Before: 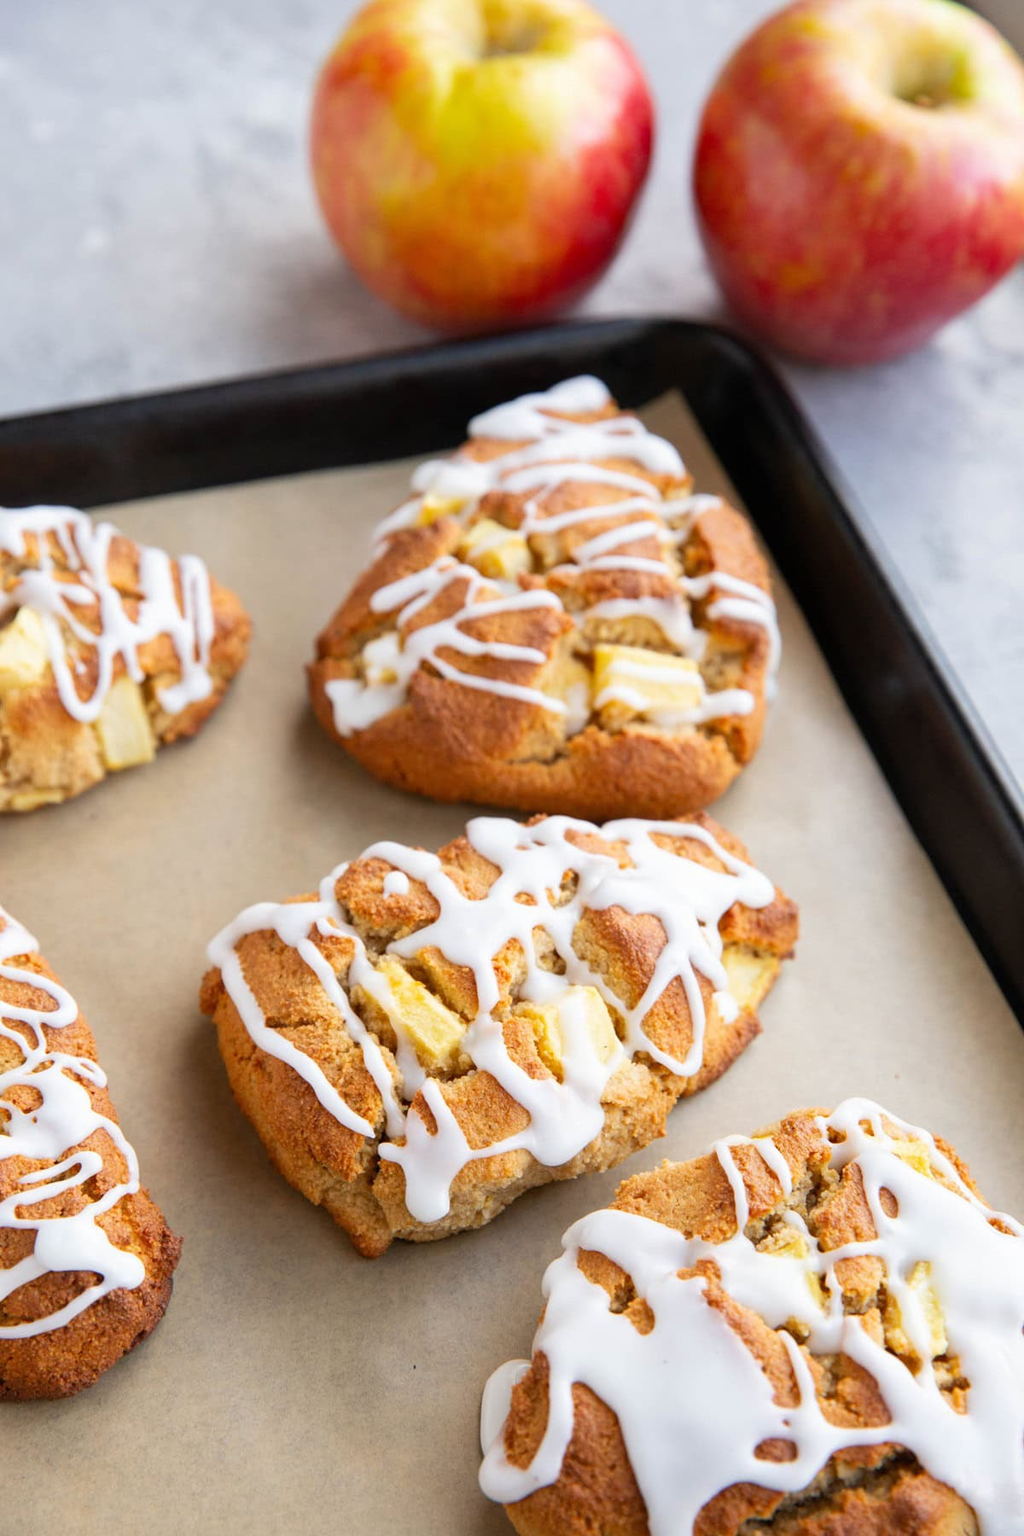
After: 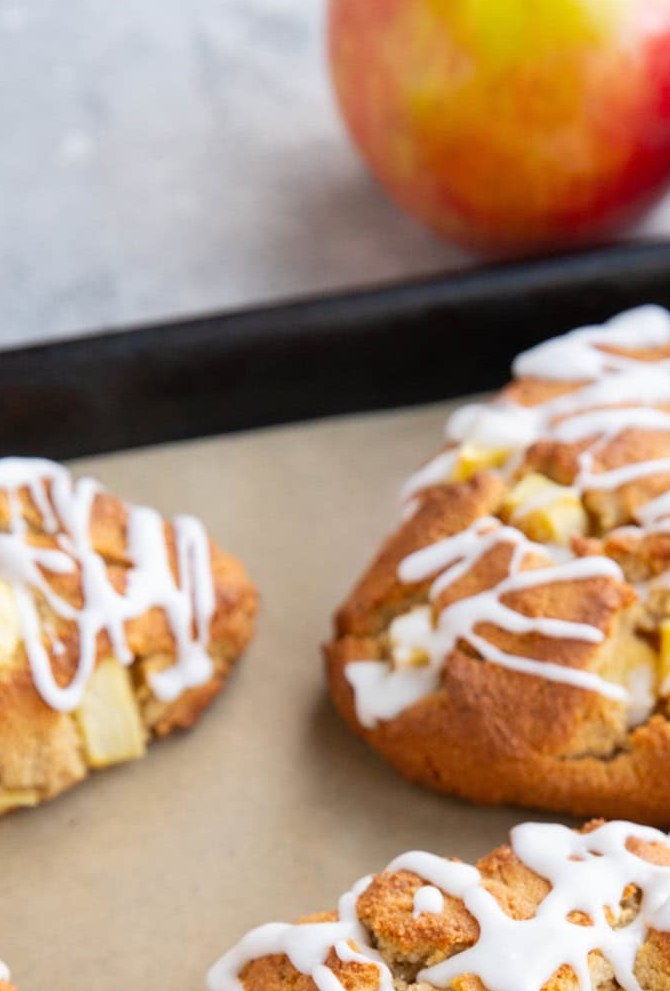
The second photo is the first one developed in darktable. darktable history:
crop and rotate: left 3.056%, top 7.526%, right 41.055%, bottom 37.402%
